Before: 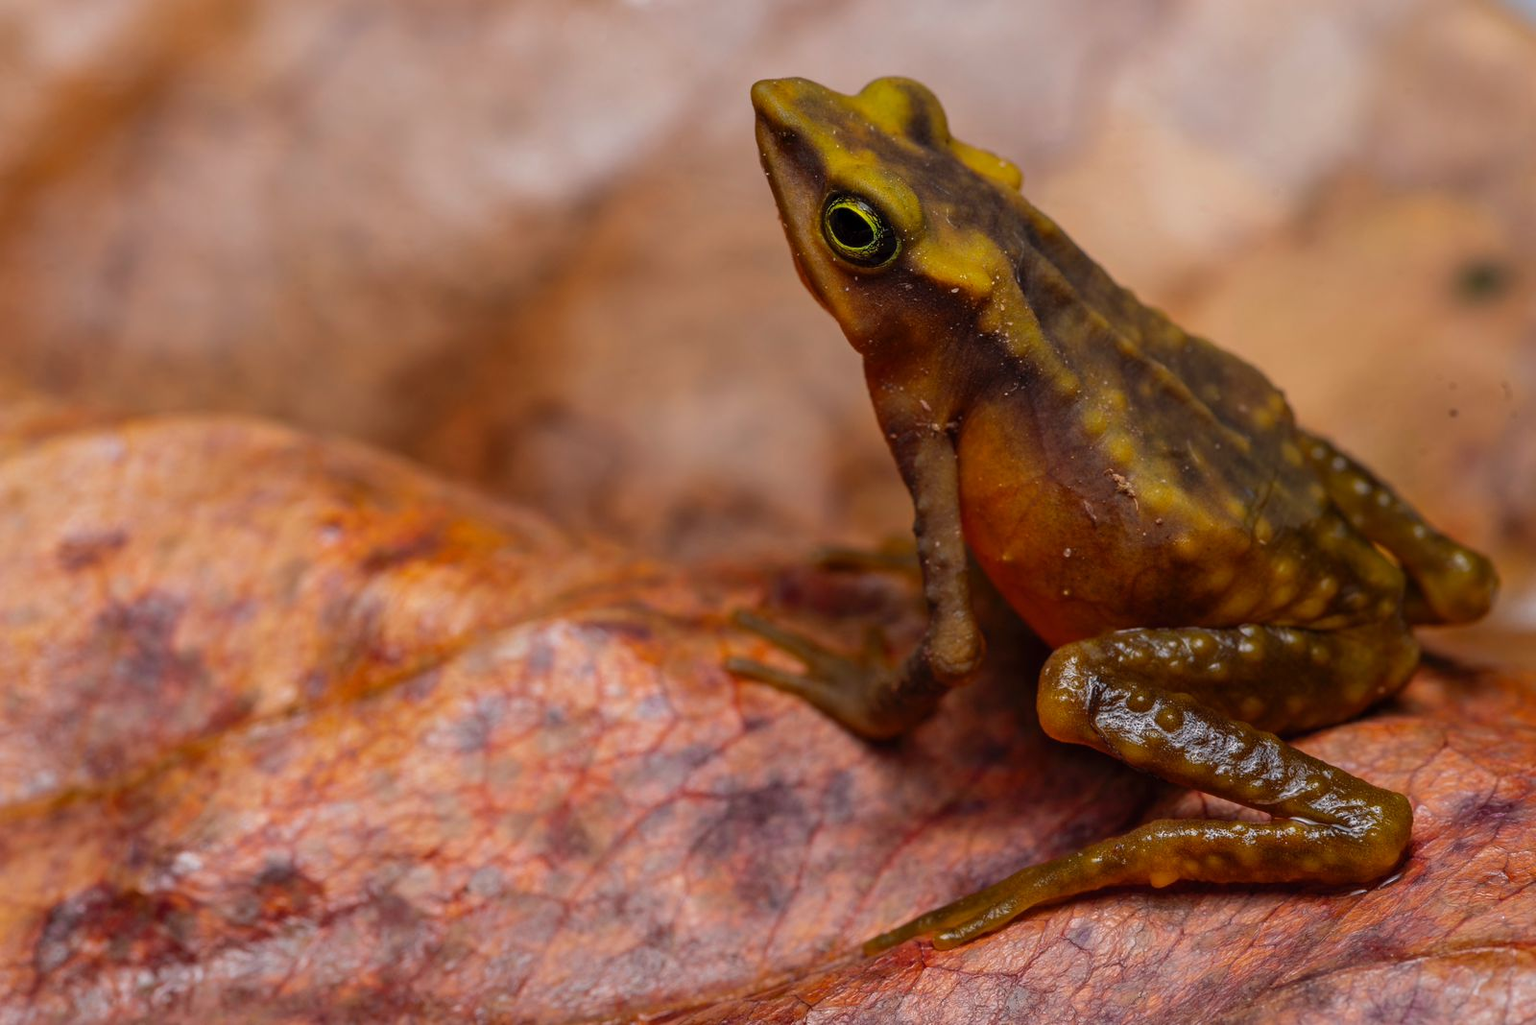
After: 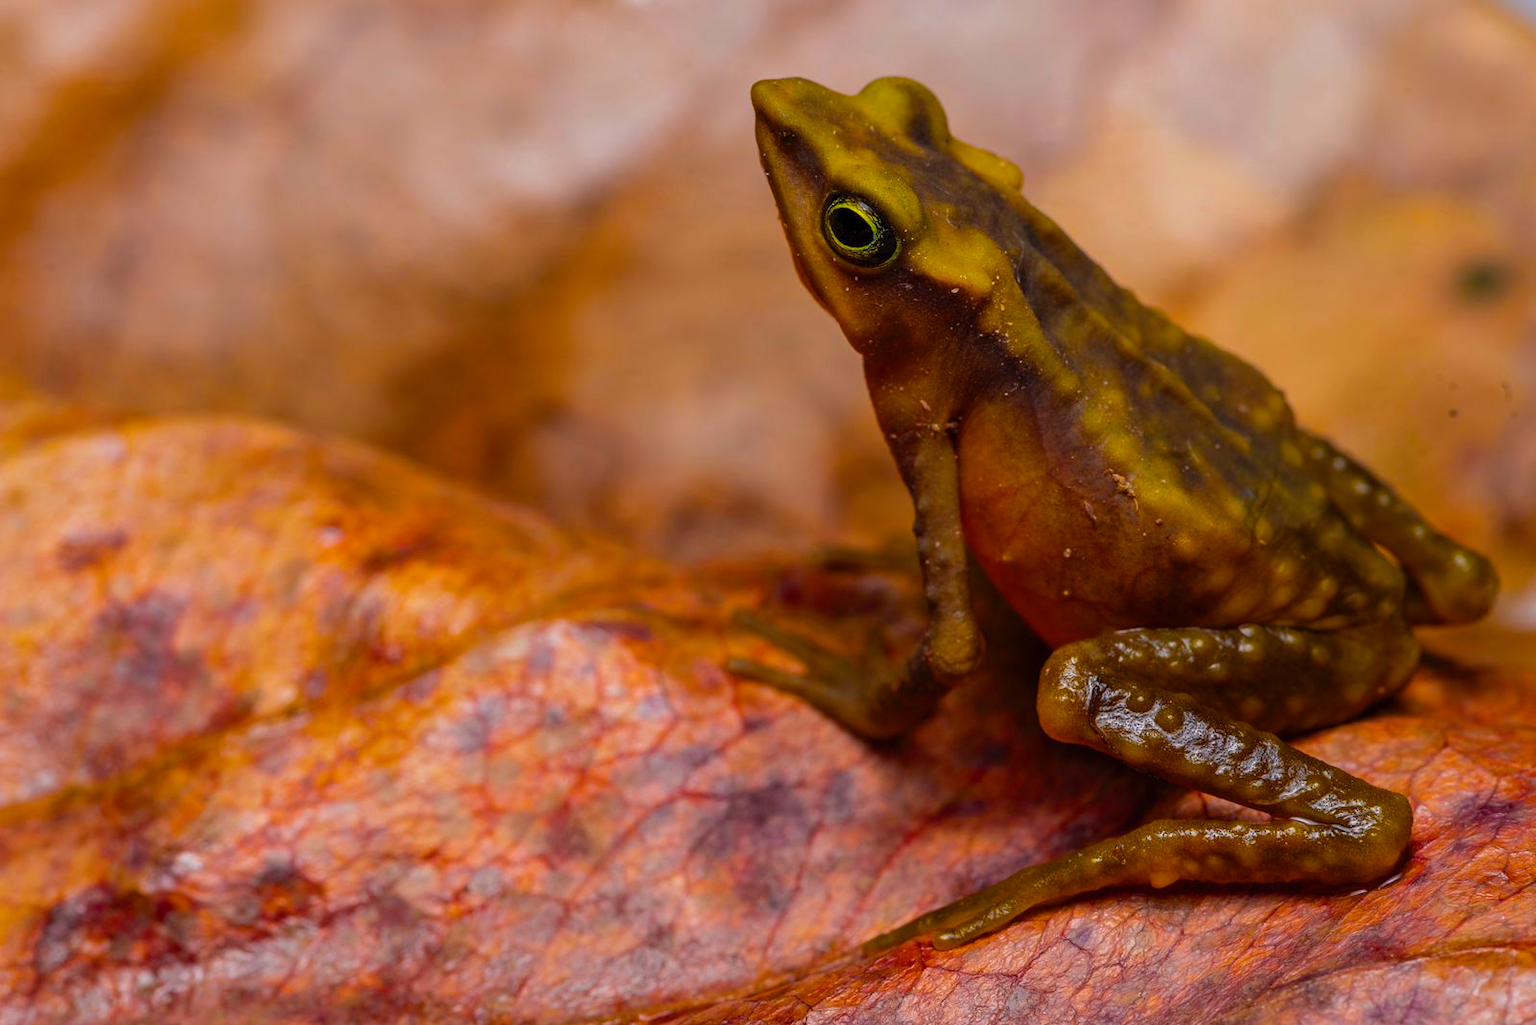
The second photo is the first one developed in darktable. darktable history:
color balance rgb: power › hue 314.25°, perceptual saturation grading › global saturation 29.814%, global vibrance 20%
